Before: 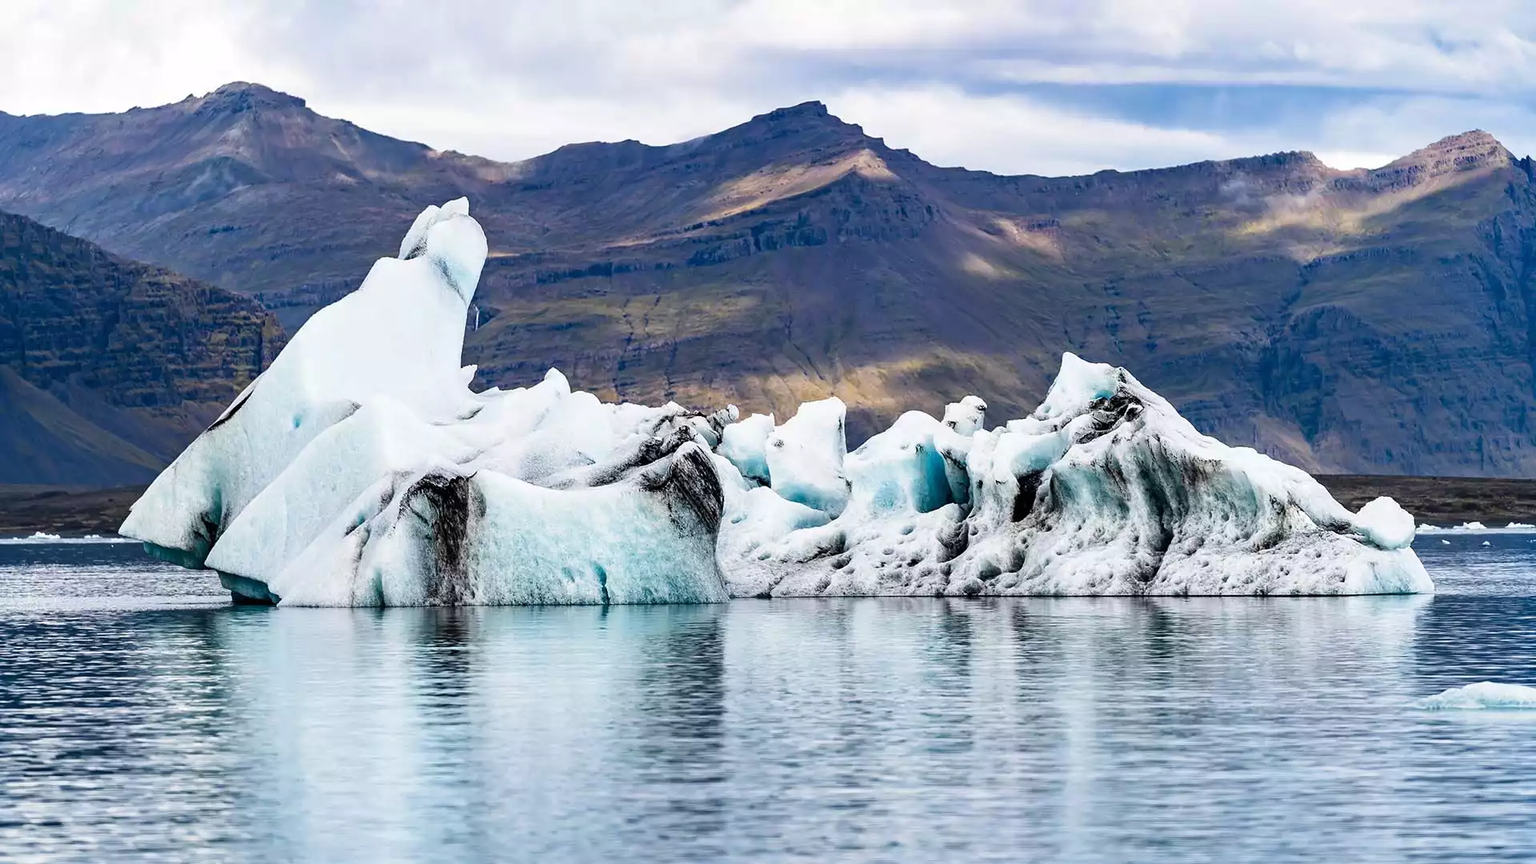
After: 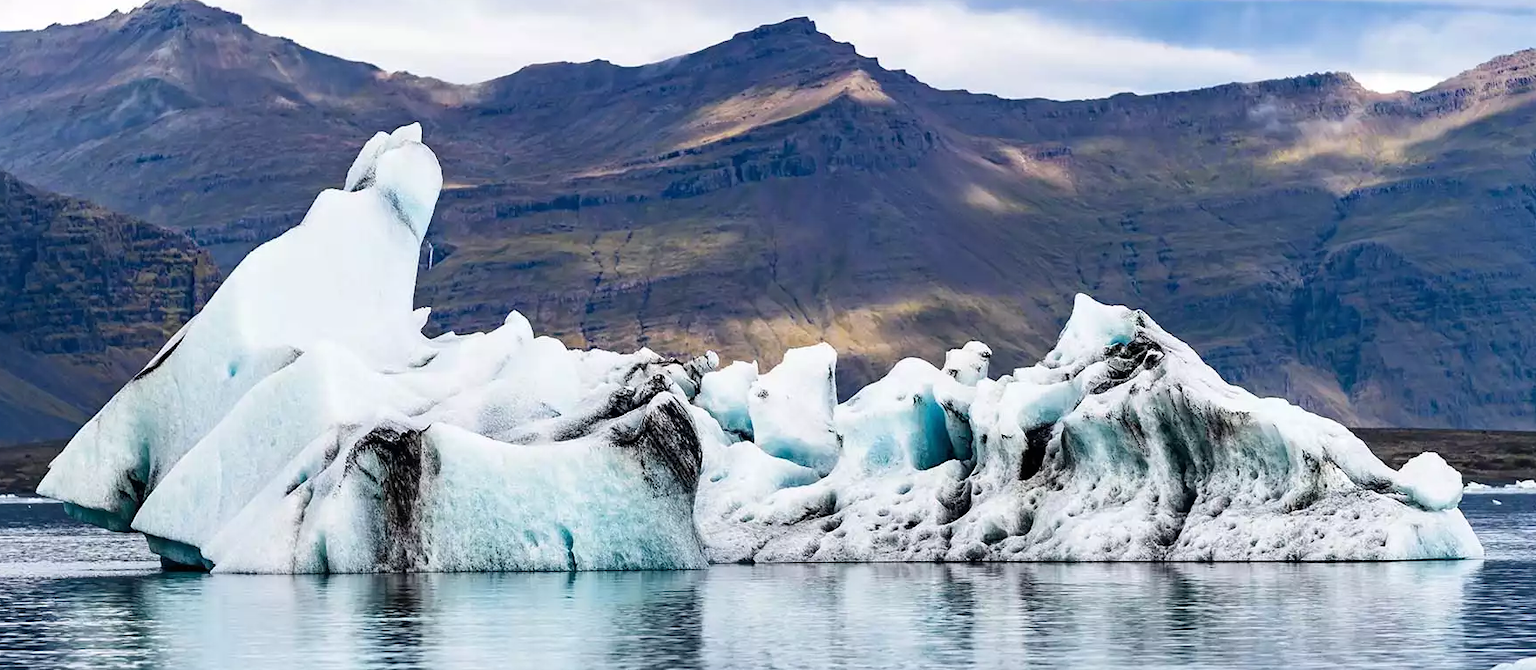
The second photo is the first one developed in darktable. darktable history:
crop: left 5.605%, top 9.967%, right 3.506%, bottom 19.401%
tone equalizer: on, module defaults
